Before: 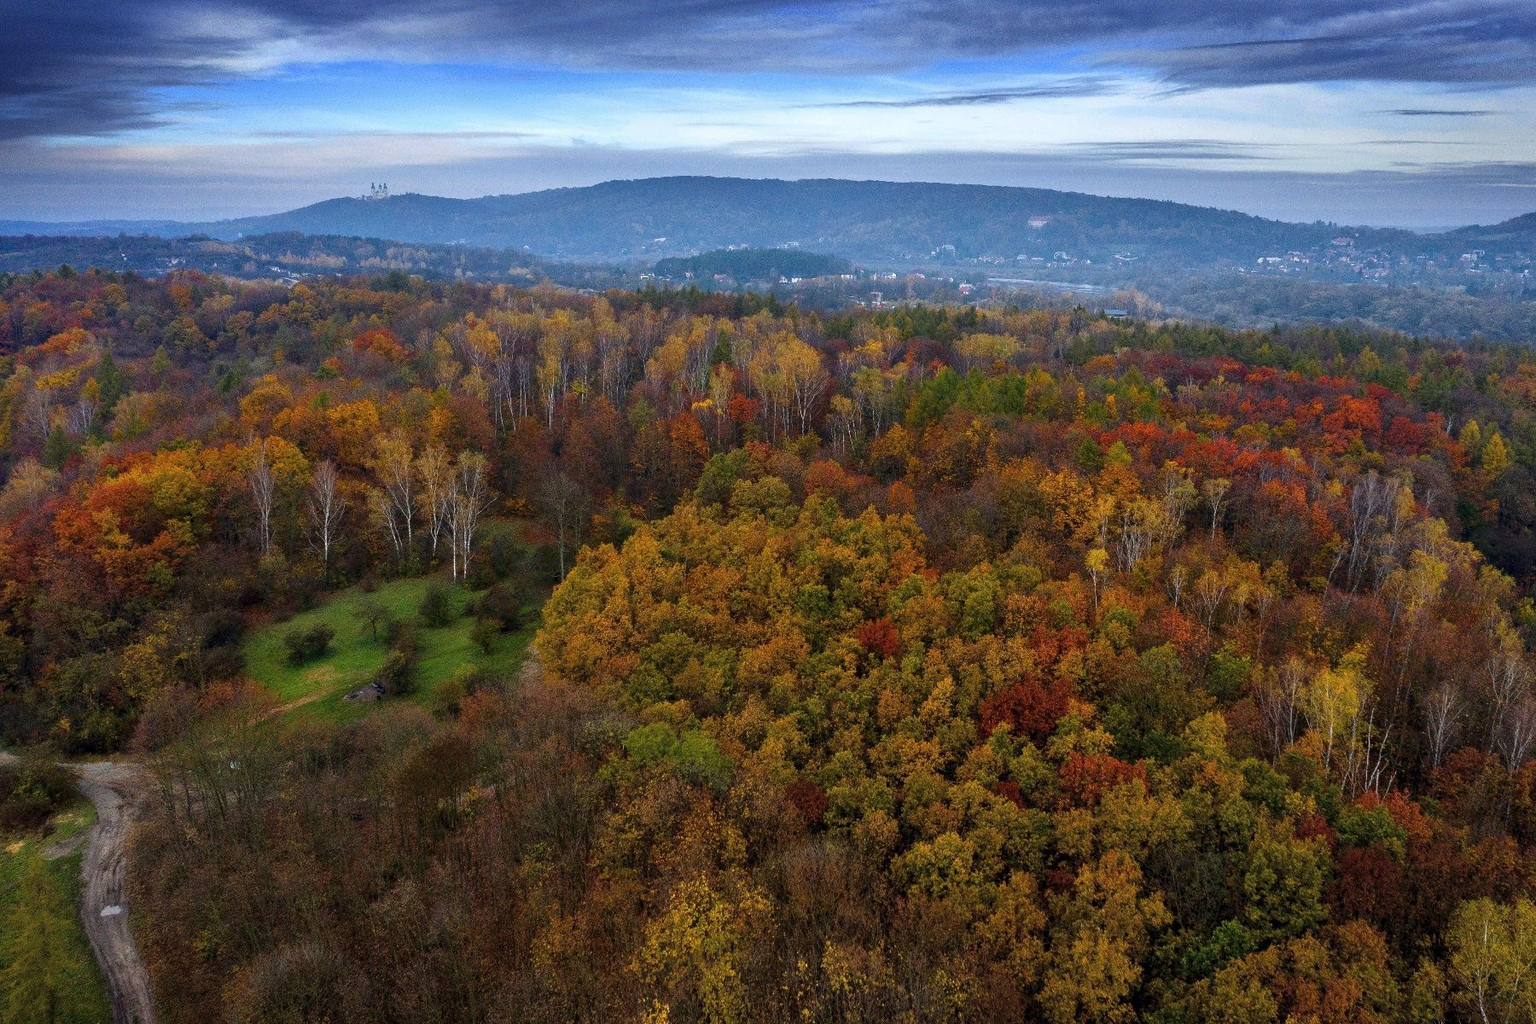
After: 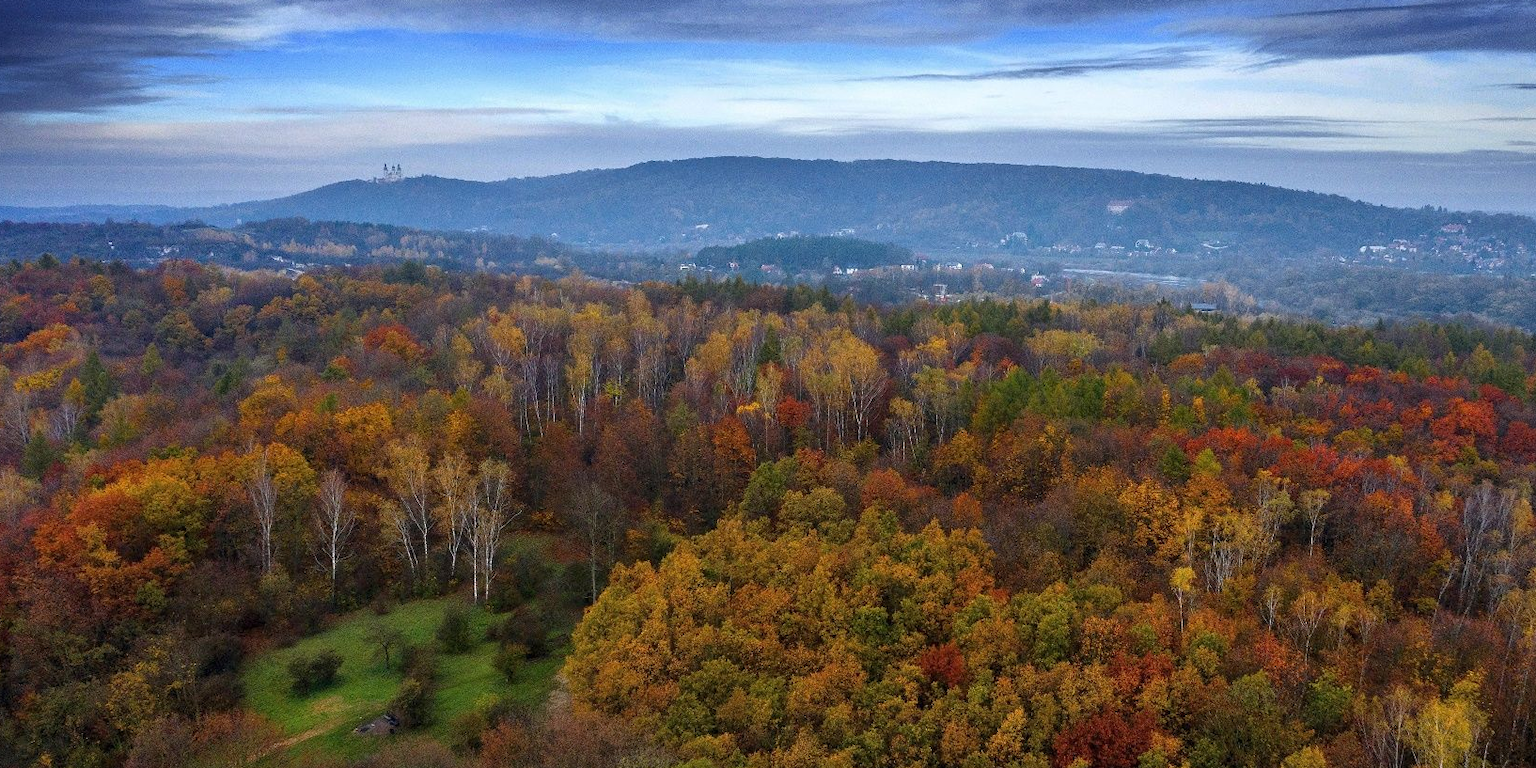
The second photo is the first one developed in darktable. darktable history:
crop: left 1.522%, top 3.382%, right 7.653%, bottom 28.475%
